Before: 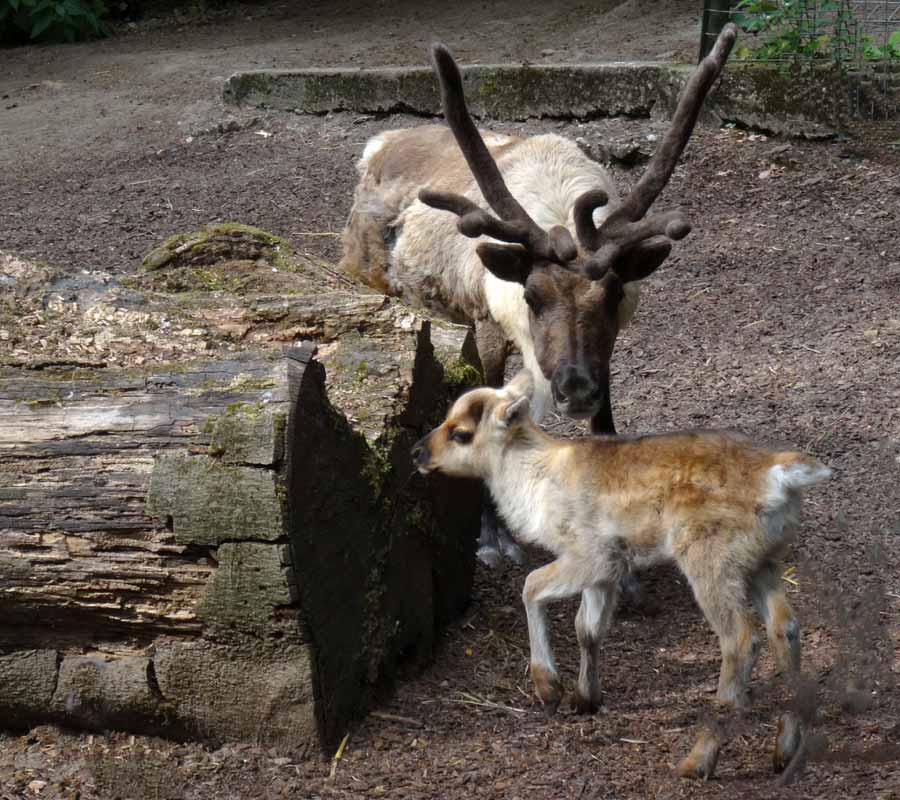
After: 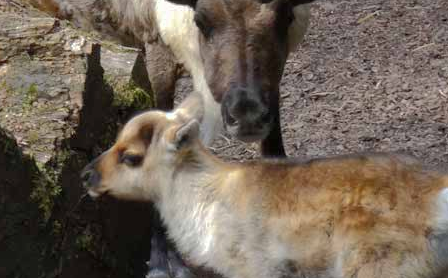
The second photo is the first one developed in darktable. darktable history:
crop: left 36.759%, top 34.694%, right 13.044%, bottom 30.494%
shadows and highlights: shadows 40.04, highlights -59.72
